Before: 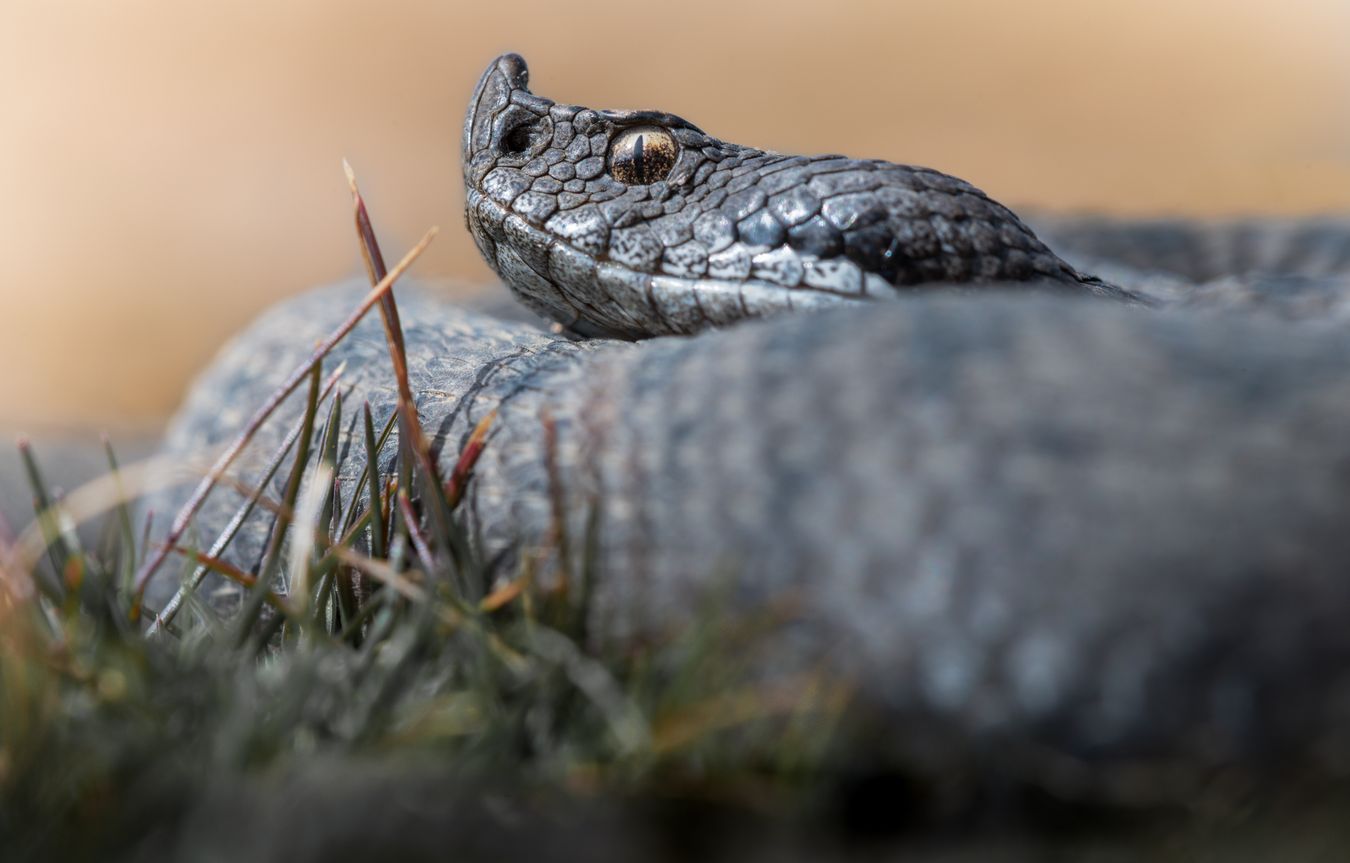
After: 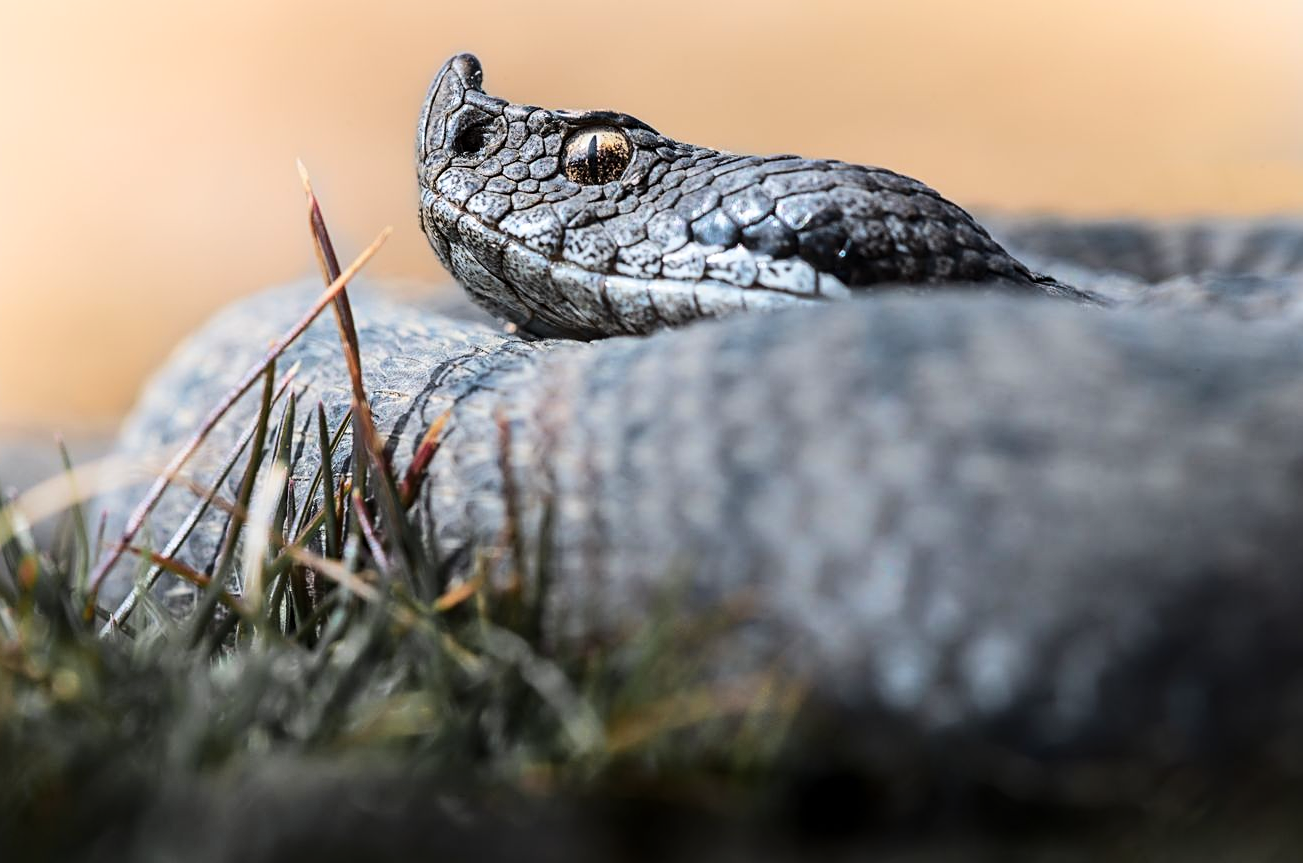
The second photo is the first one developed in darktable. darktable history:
sharpen: on, module defaults
crop and rotate: left 3.479%
base curve: curves: ch0 [(0, 0) (0.032, 0.025) (0.121, 0.166) (0.206, 0.329) (0.605, 0.79) (1, 1)]
